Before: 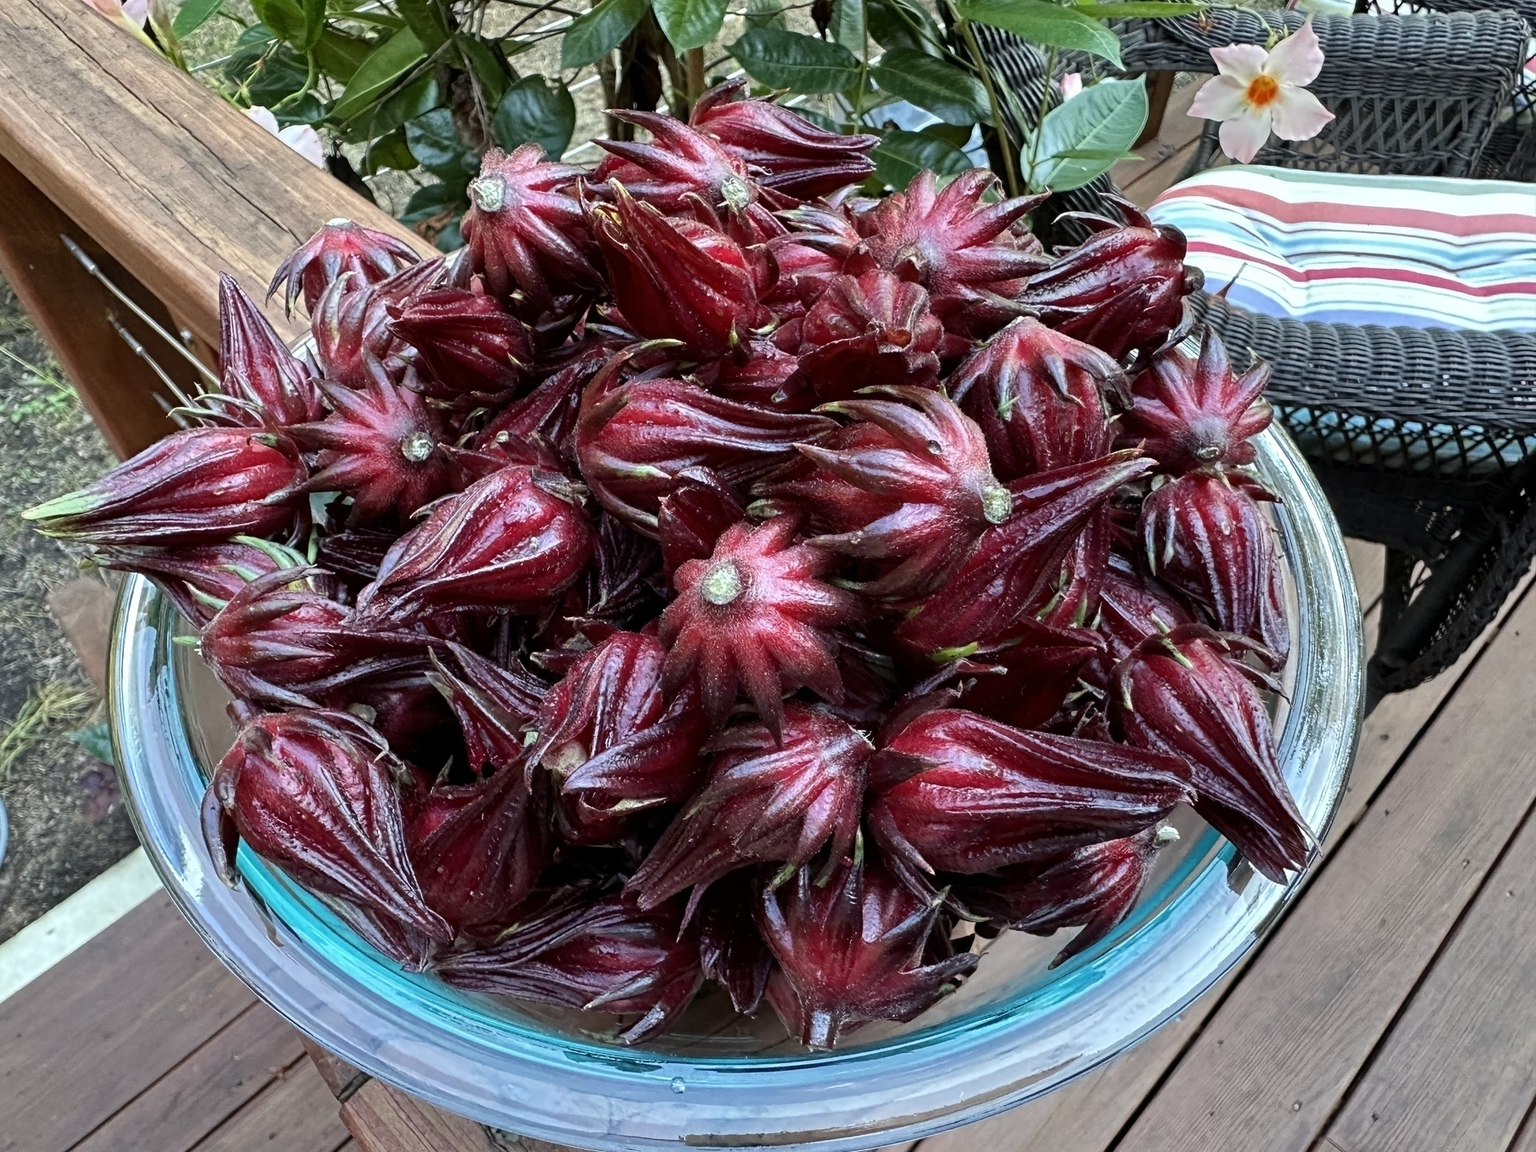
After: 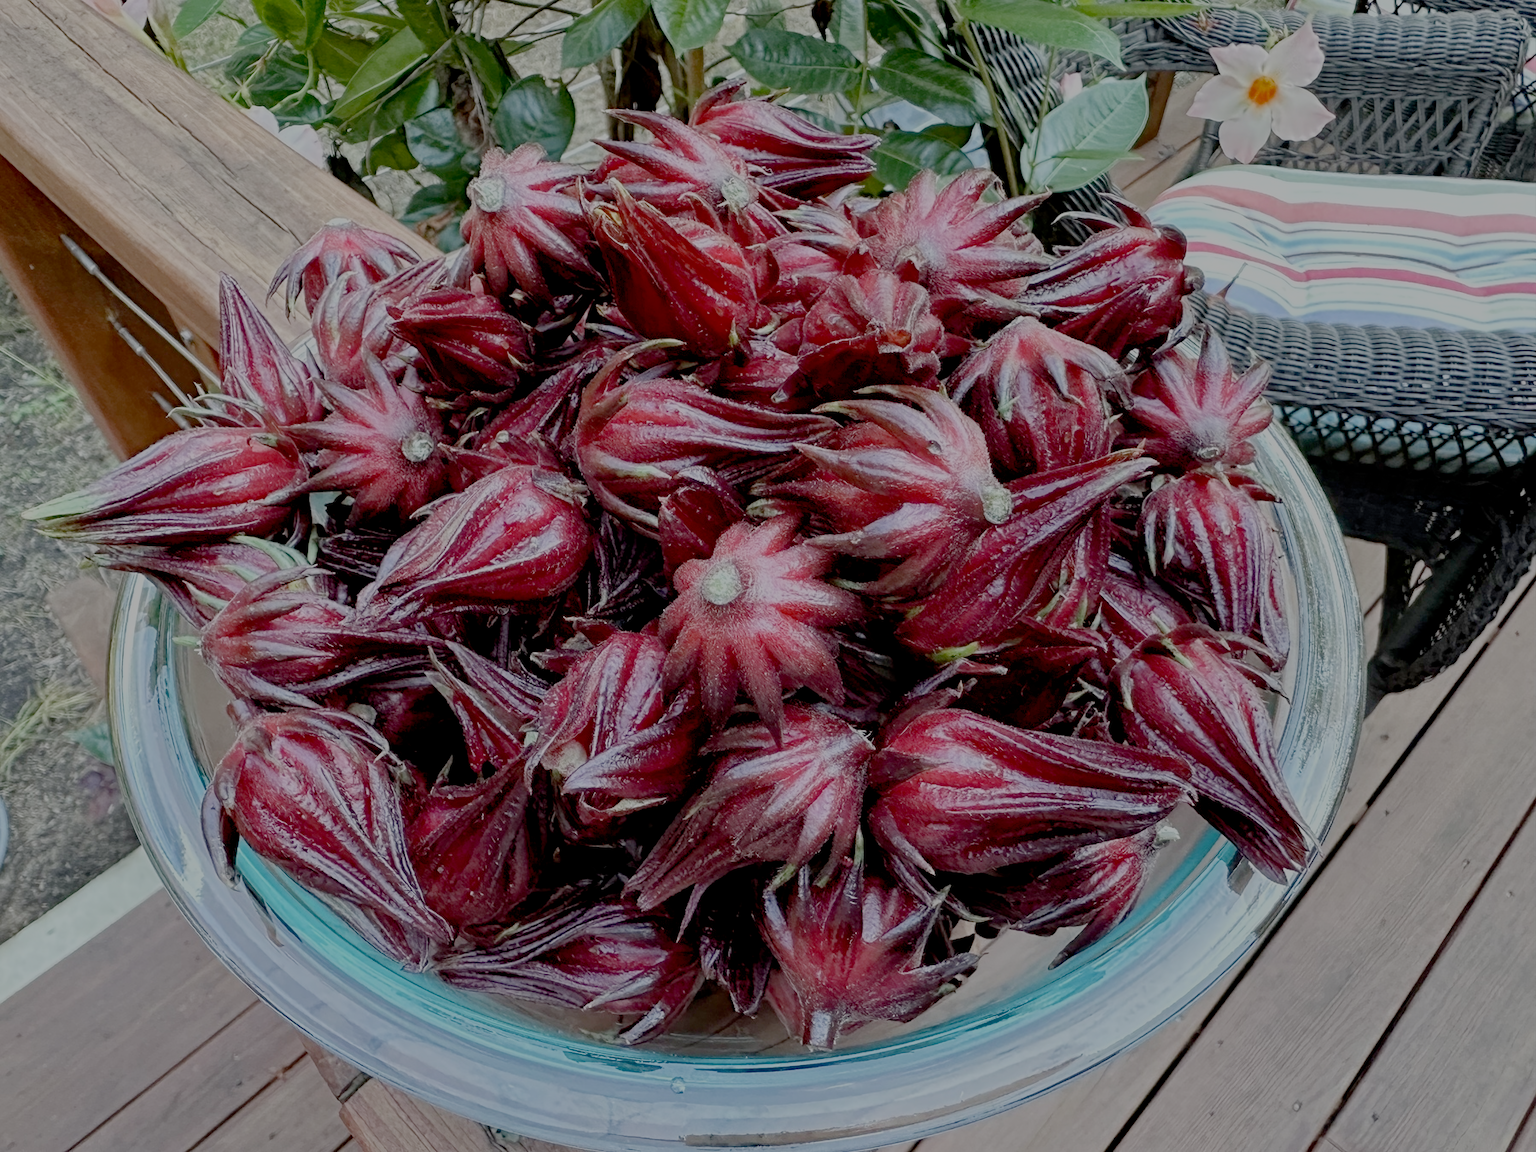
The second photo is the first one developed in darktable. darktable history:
filmic rgb: black relative exposure -8.01 EV, white relative exposure 8.02 EV, target black luminance 0%, hardness 2.46, latitude 75.93%, contrast 0.564, shadows ↔ highlights balance 0.016%, preserve chrominance no, color science v3 (2019), use custom middle-gray values true
